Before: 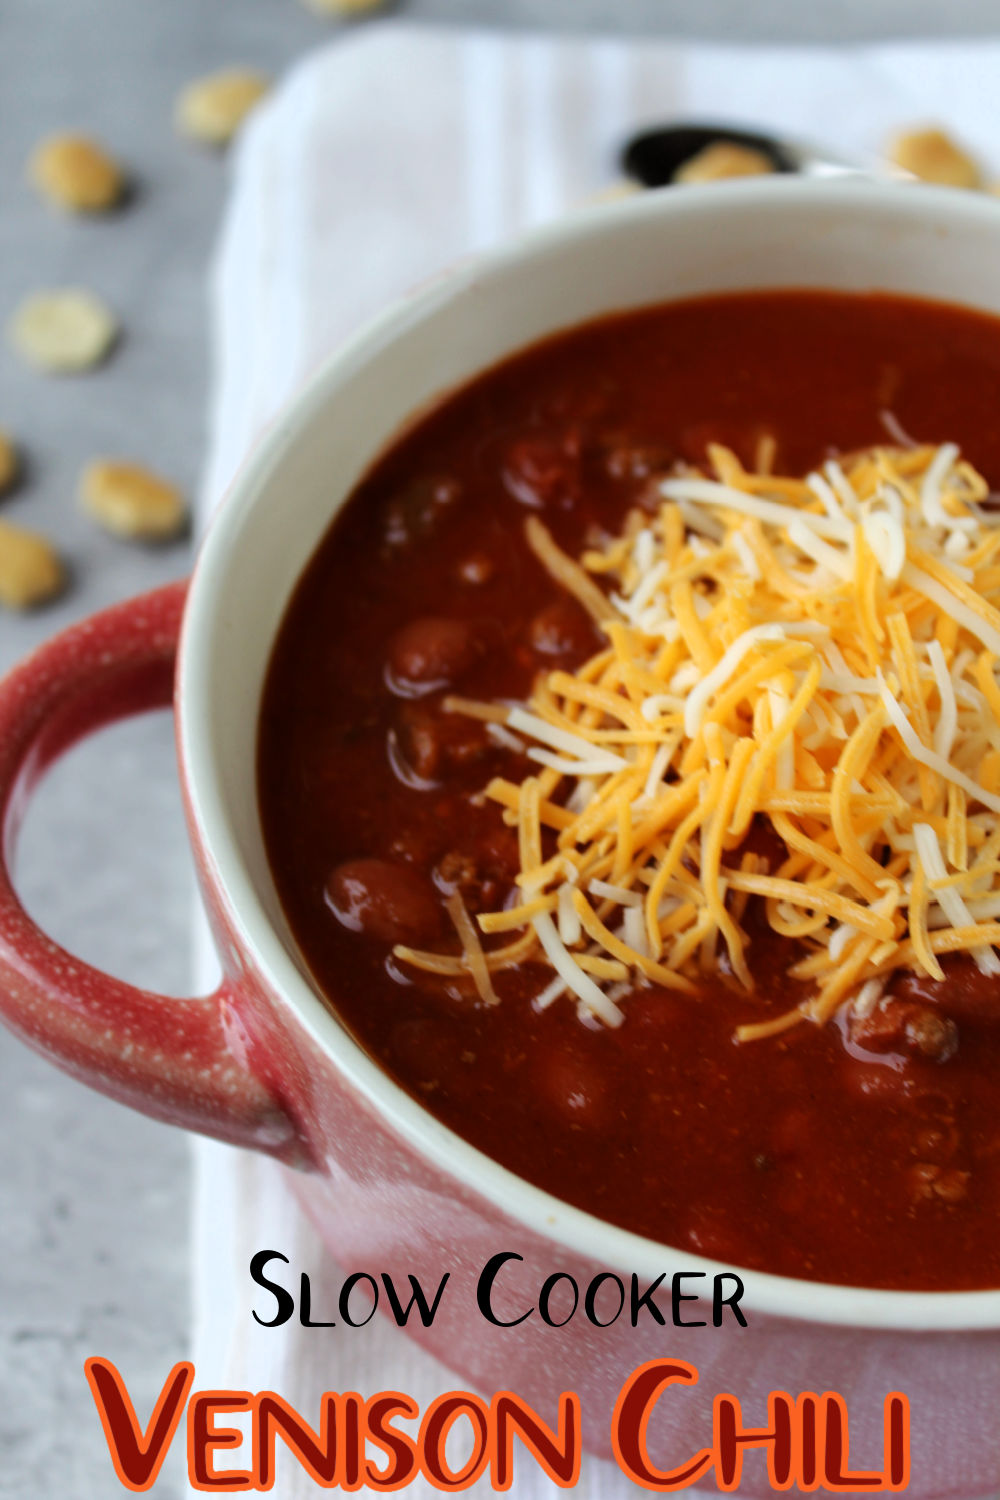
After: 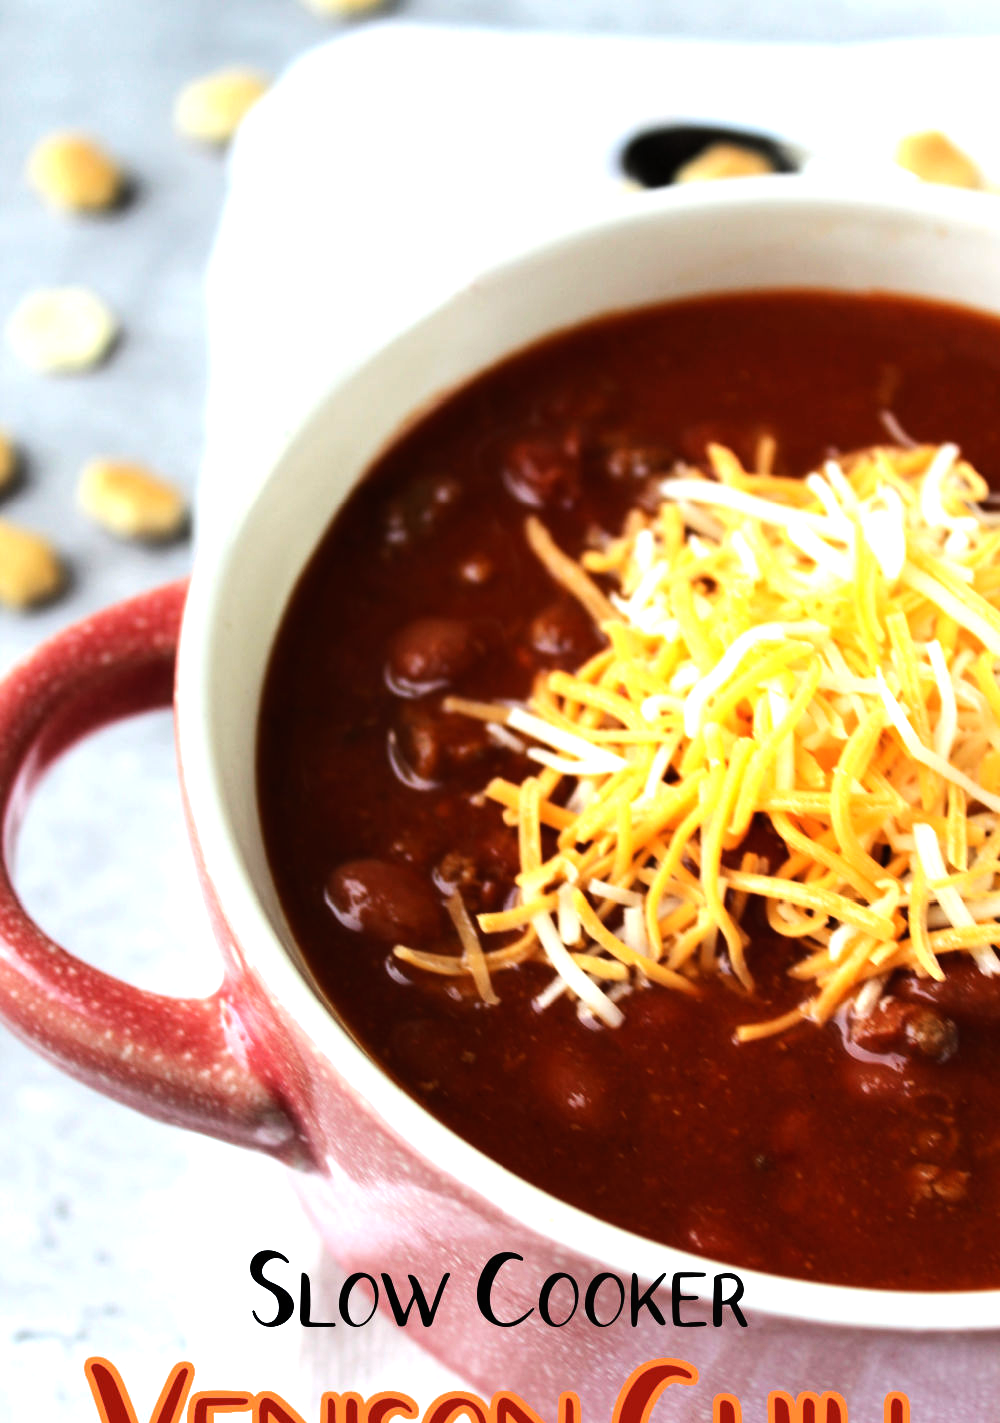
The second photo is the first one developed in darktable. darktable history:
exposure: black level correction 0, exposure 0.5 EV, compensate highlight preservation false
local contrast: mode bilateral grid, contrast 100, coarseness 100, detail 91%, midtone range 0.2
crop and rotate: top 0%, bottom 5.097%
tone equalizer: -8 EV -0.75 EV, -7 EV -0.7 EV, -6 EV -0.6 EV, -5 EV -0.4 EV, -3 EV 0.4 EV, -2 EV 0.6 EV, -1 EV 0.7 EV, +0 EV 0.75 EV, edges refinement/feathering 500, mask exposure compensation -1.57 EV, preserve details no
